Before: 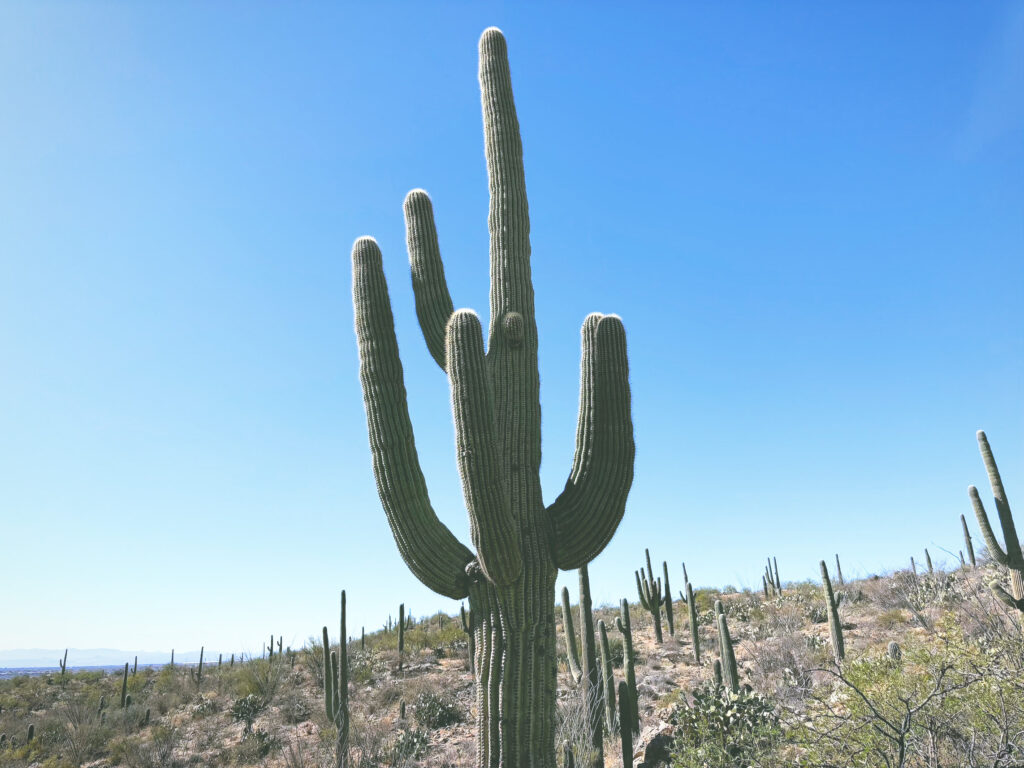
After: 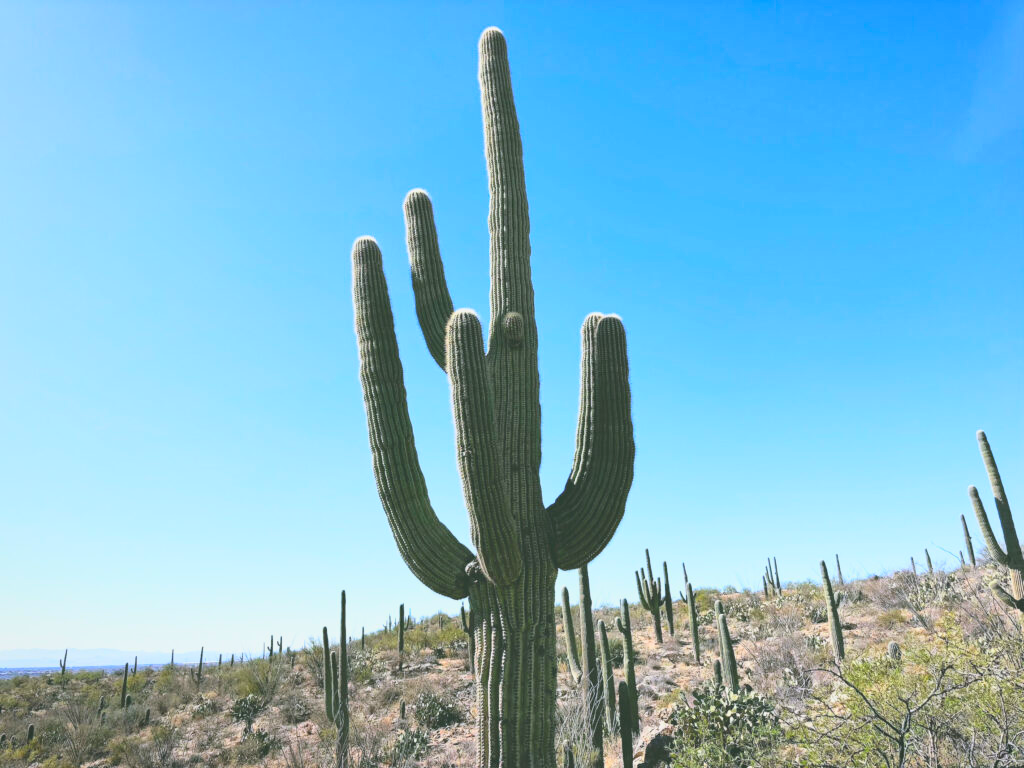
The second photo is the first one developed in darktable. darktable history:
contrast brightness saturation: contrast 0.228, brightness 0.106, saturation 0.285
shadows and highlights: shadows 25.74, white point adjustment -2.89, highlights -29.99
